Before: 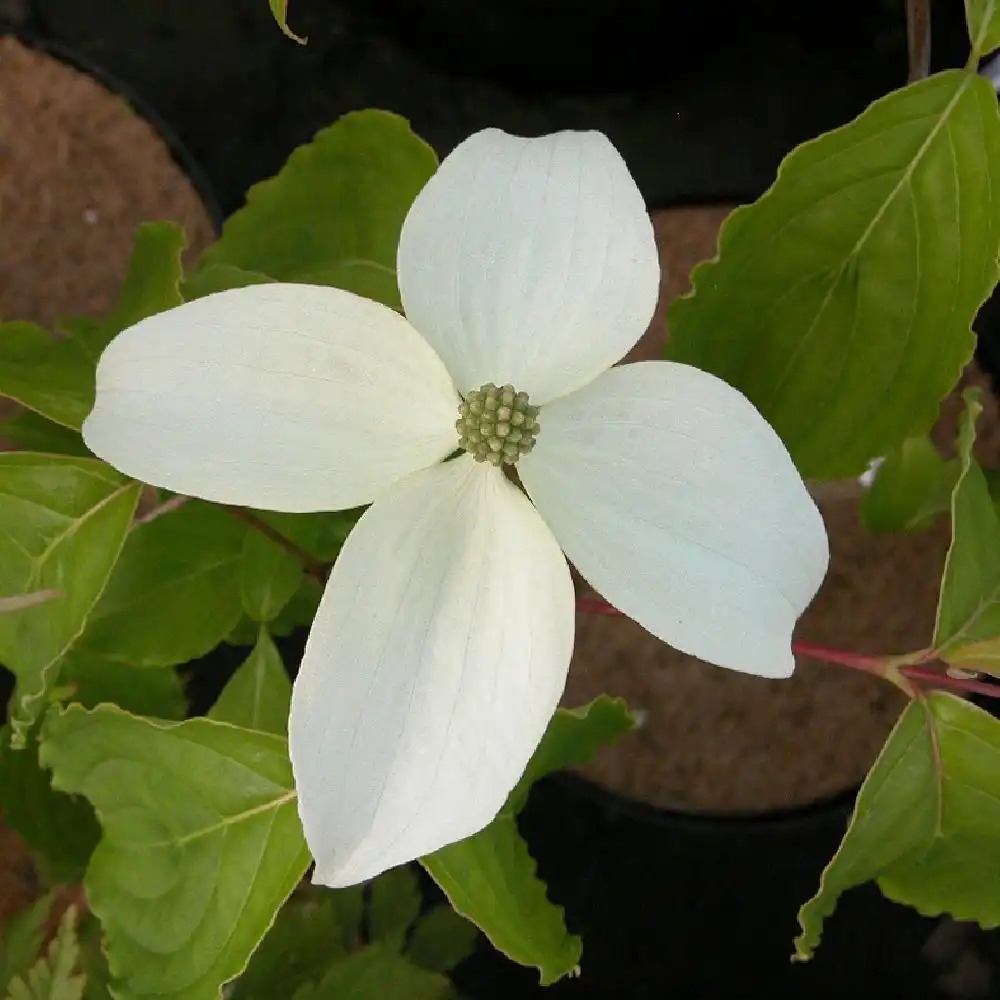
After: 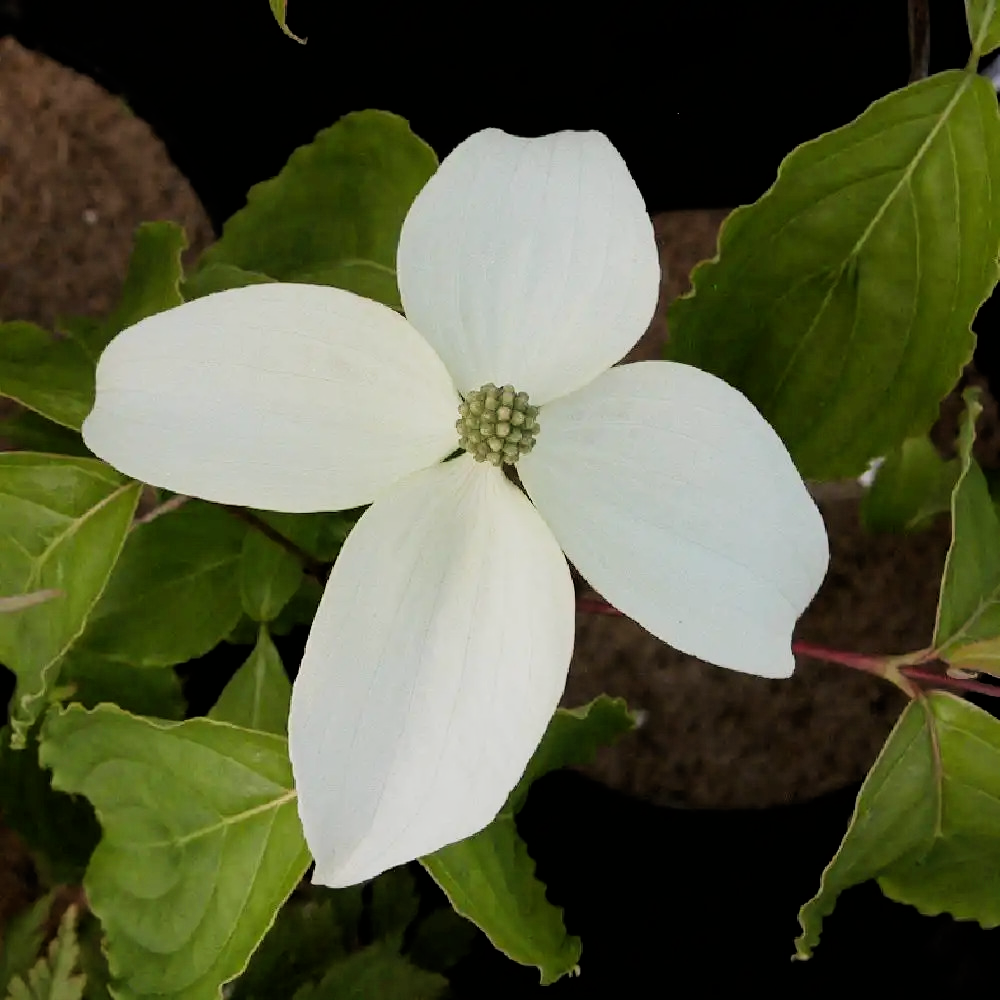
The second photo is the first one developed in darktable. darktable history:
filmic rgb: black relative exposure -5.09 EV, white relative exposure 3.96 EV, threshold 2.99 EV, hardness 2.91, contrast 1.297, highlights saturation mix -31.1%, enable highlight reconstruction true
